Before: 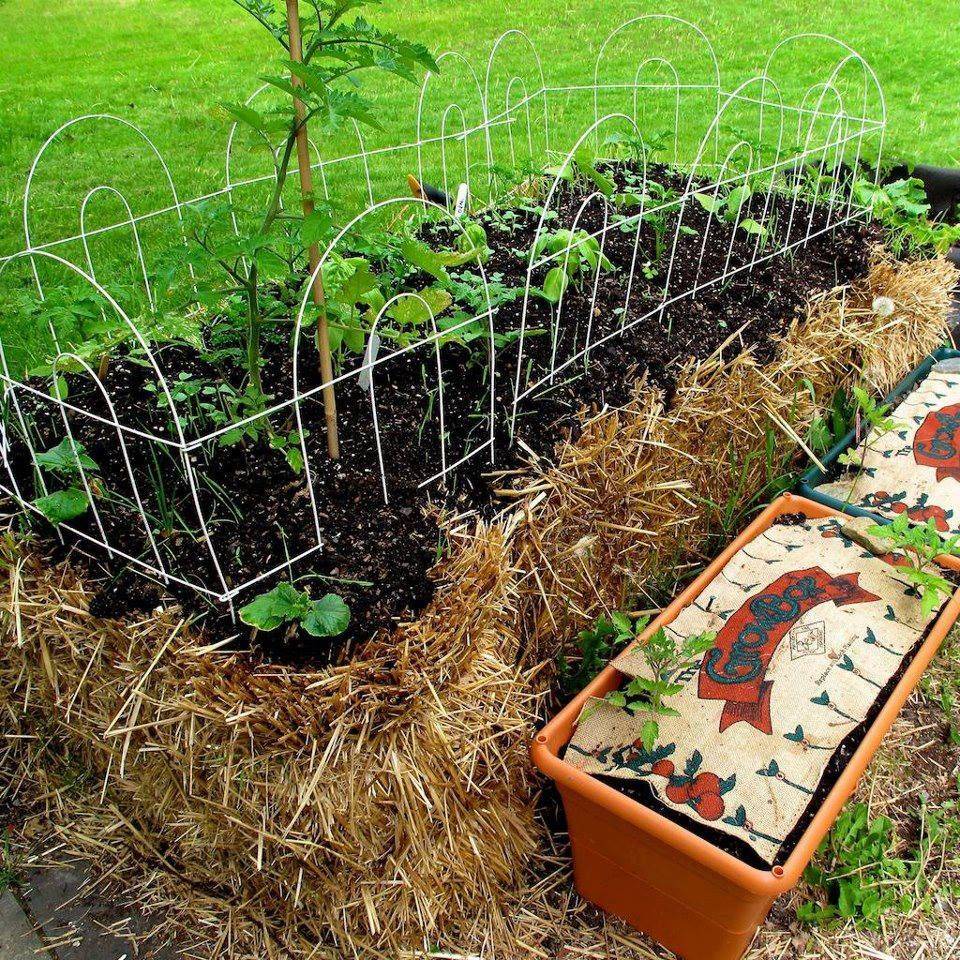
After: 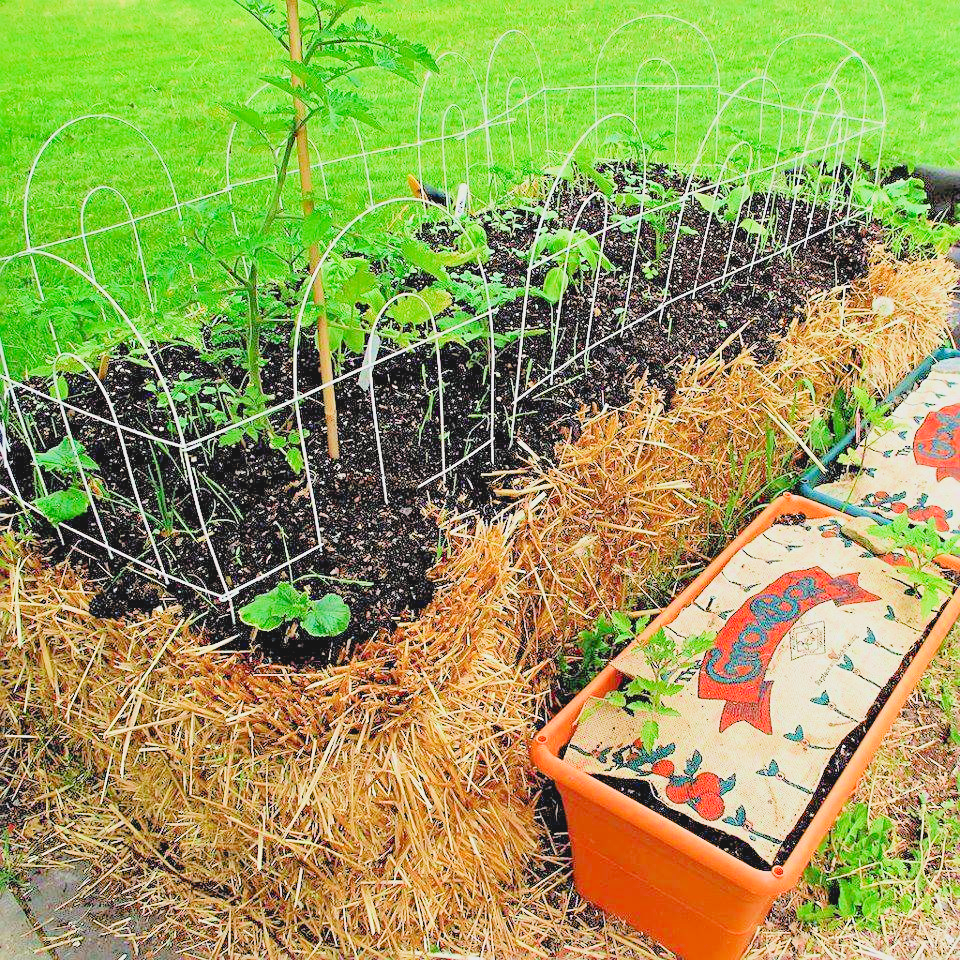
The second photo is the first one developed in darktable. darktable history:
sharpen: on, module defaults
contrast brightness saturation: contrast -0.1, brightness 0.05, saturation 0.08
filmic rgb: middle gray luminance 3.44%, black relative exposure -5.92 EV, white relative exposure 6.33 EV, threshold 6 EV, dynamic range scaling 22.4%, target black luminance 0%, hardness 2.33, latitude 45.85%, contrast 0.78, highlights saturation mix 100%, shadows ↔ highlights balance 0.033%, add noise in highlights 0, preserve chrominance max RGB, color science v3 (2019), use custom middle-gray values true, iterations of high-quality reconstruction 0, contrast in highlights soft, enable highlight reconstruction true
